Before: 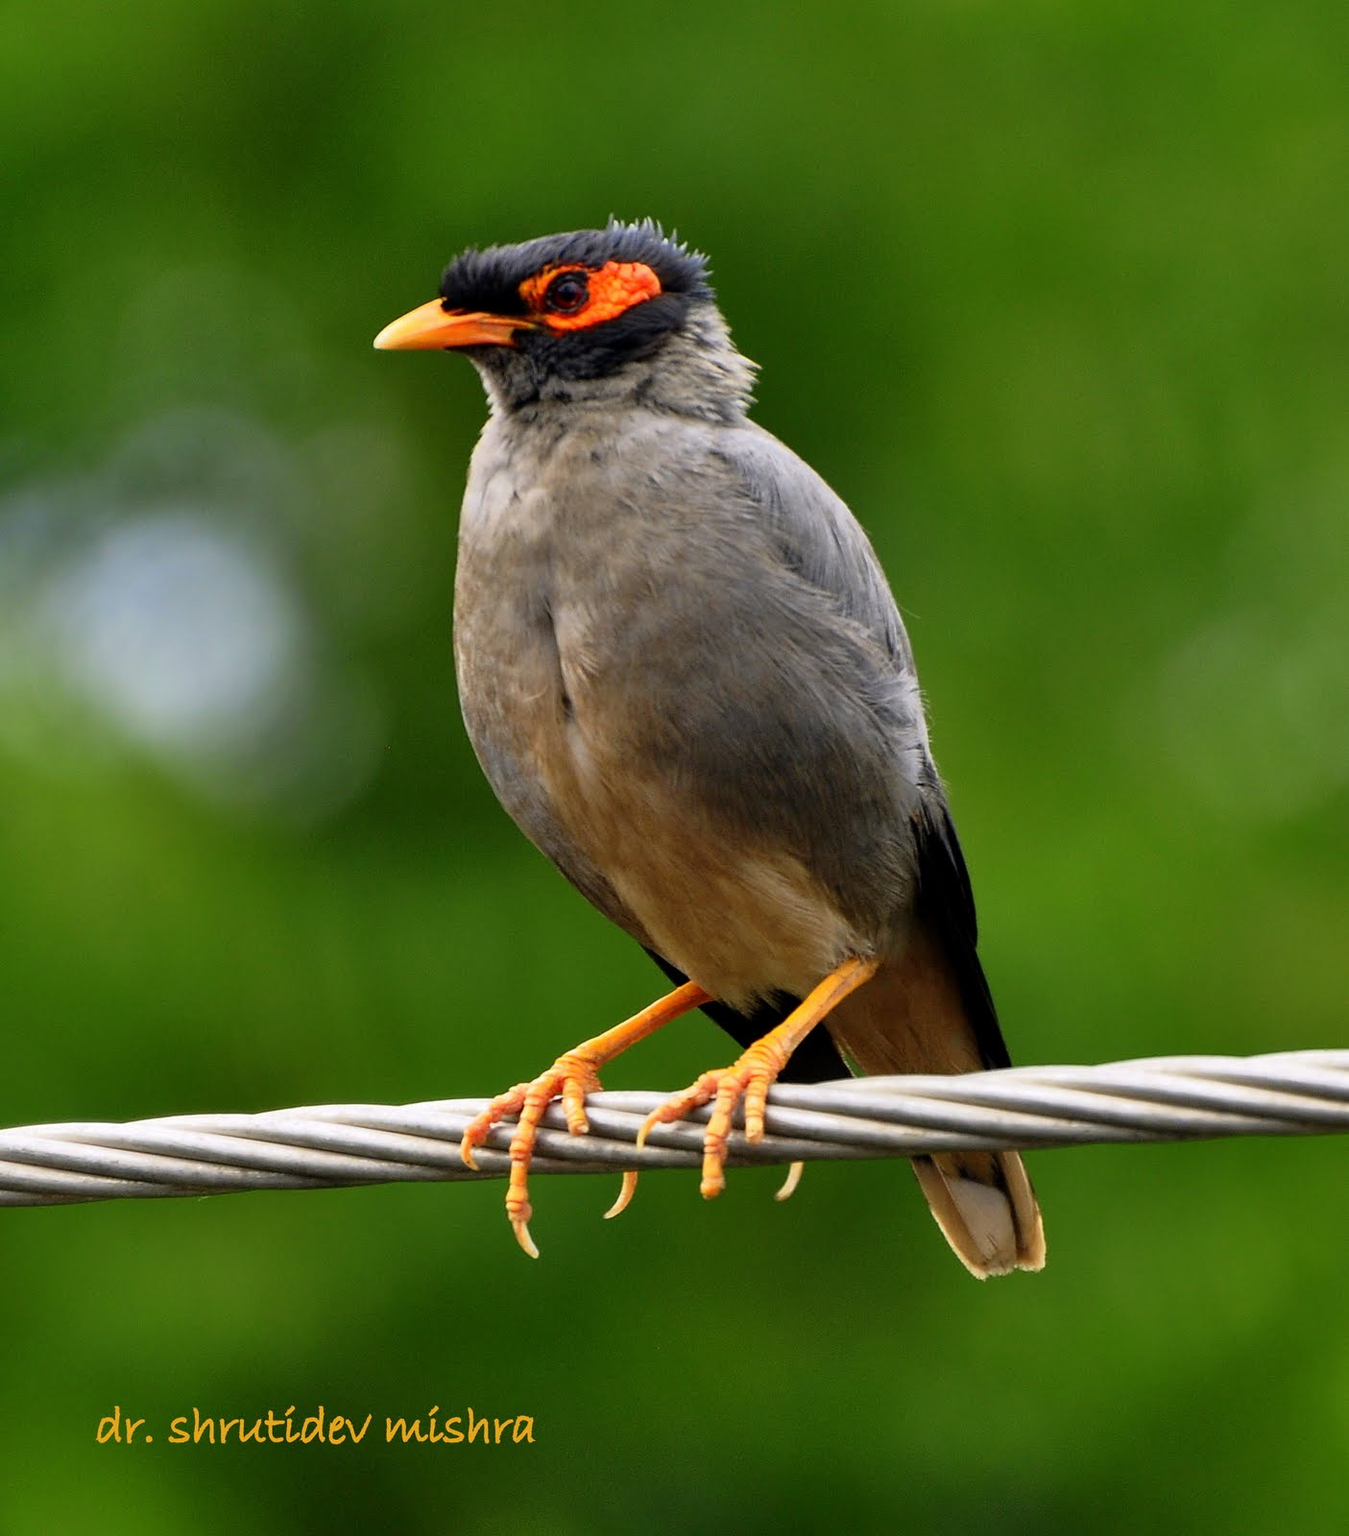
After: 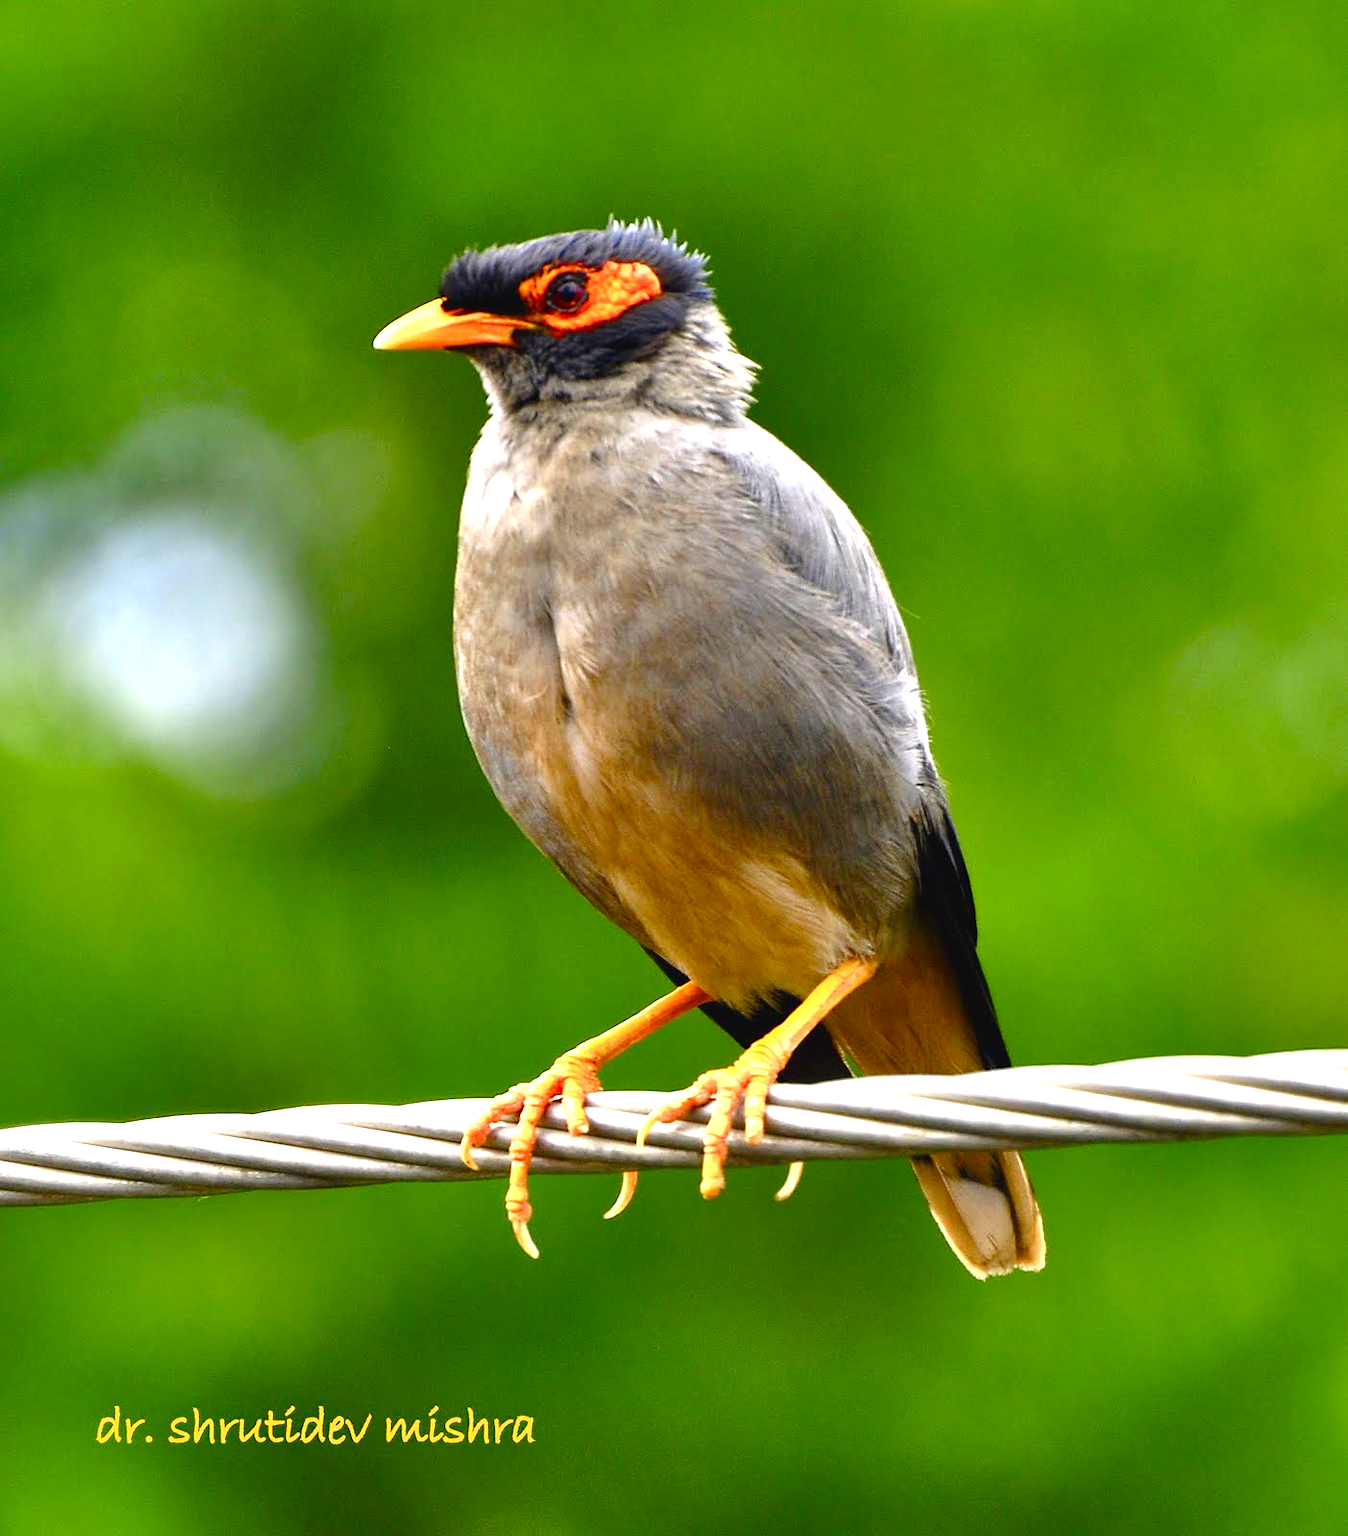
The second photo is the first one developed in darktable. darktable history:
color balance rgb: perceptual saturation grading › global saturation 43.895%, perceptual saturation grading › highlights -50.472%, perceptual saturation grading › shadows 30.87%, global vibrance 20%
exposure: black level correction -0.002, exposure 1.11 EV, compensate exposure bias true, compensate highlight preservation false
shadows and highlights: shadows 58.33, soften with gaussian
tone equalizer: edges refinement/feathering 500, mask exposure compensation -1.57 EV, preserve details no
